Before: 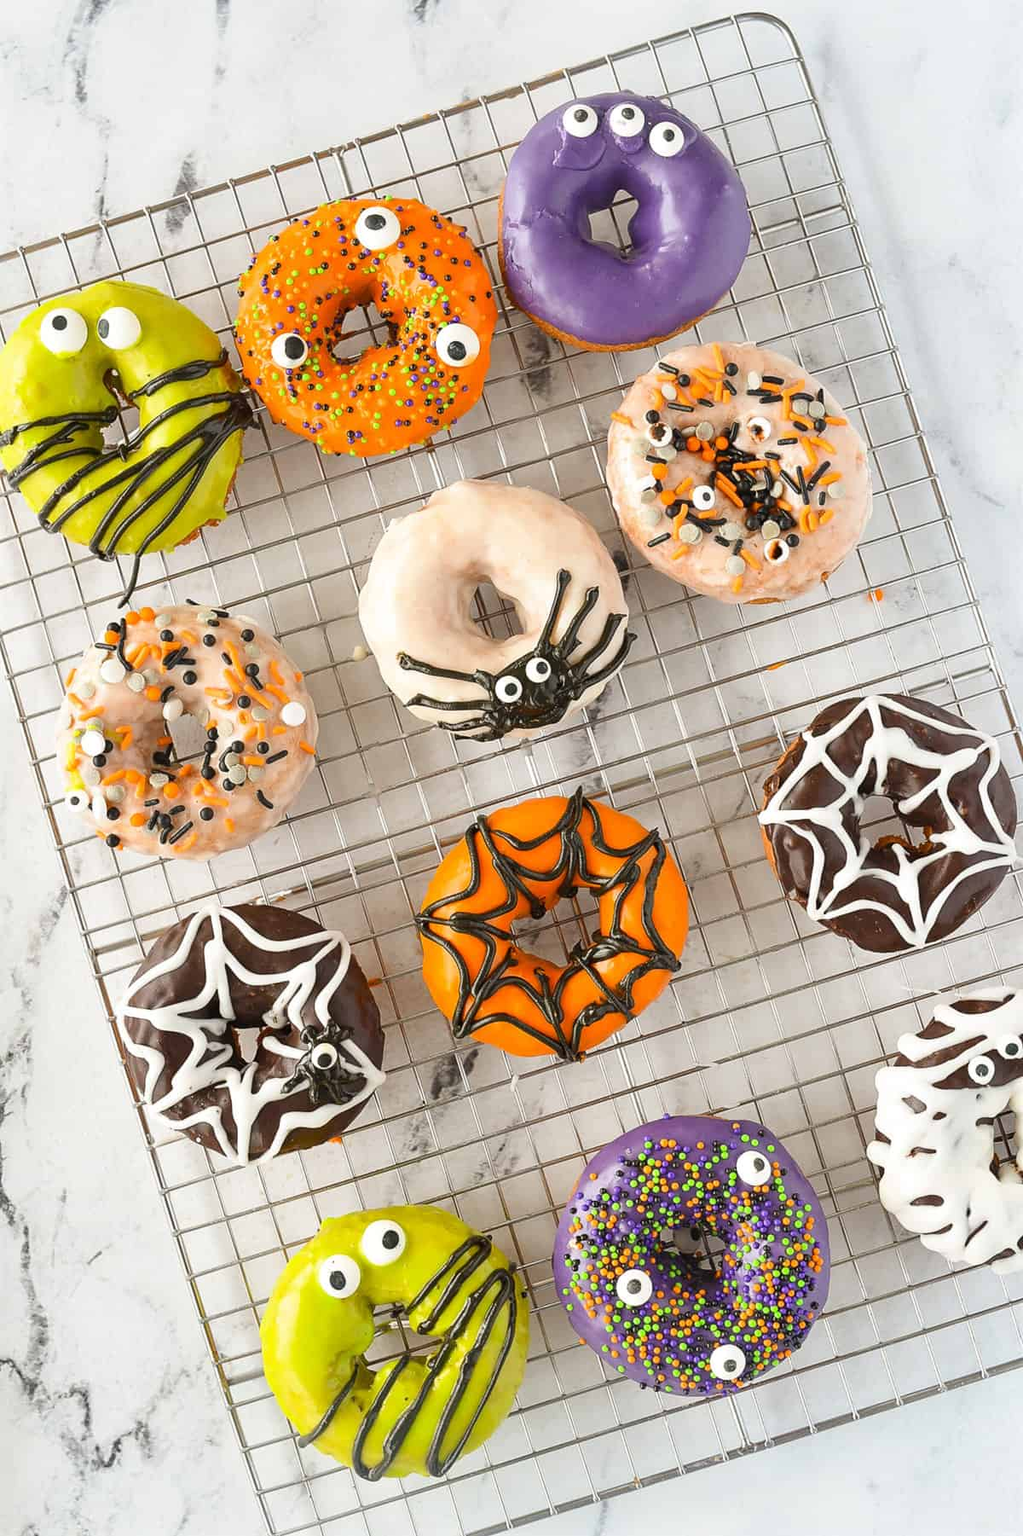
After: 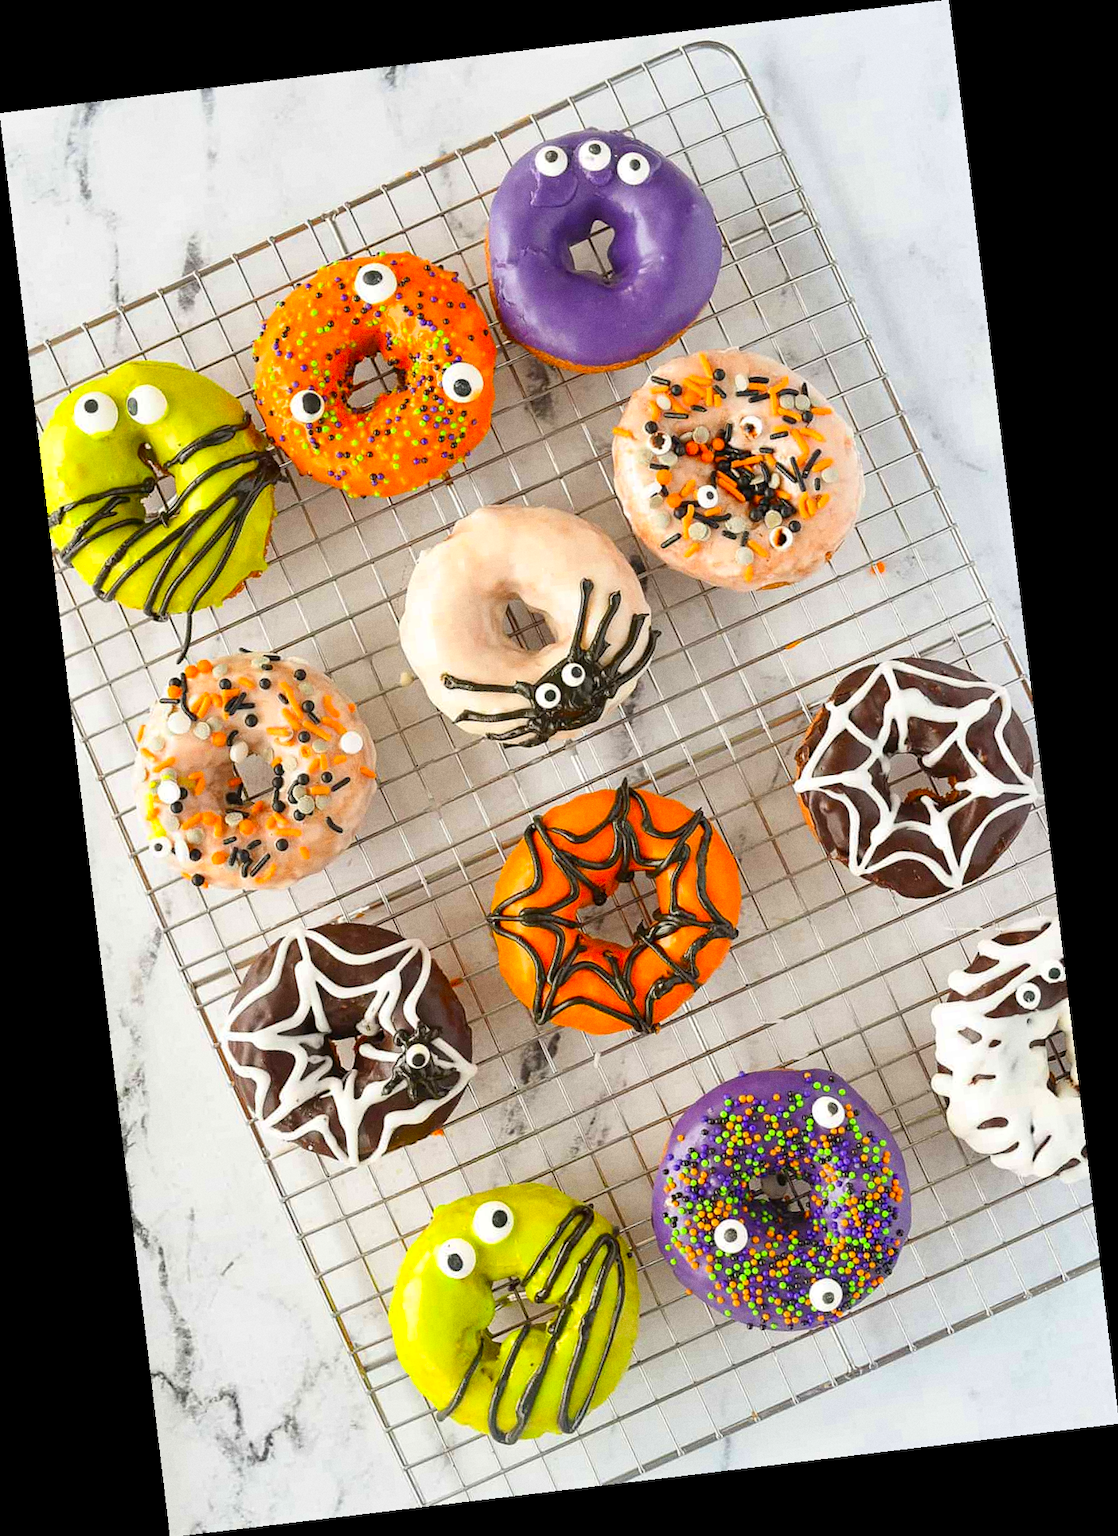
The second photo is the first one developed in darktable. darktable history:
grain: on, module defaults
color zones: curves: ch0 [(0, 0.613) (0.01, 0.613) (0.245, 0.448) (0.498, 0.529) (0.642, 0.665) (0.879, 0.777) (0.99, 0.613)]; ch1 [(0, 0) (0.143, 0) (0.286, 0) (0.429, 0) (0.571, 0) (0.714, 0) (0.857, 0)], mix -131.09%
rotate and perspective: rotation -6.83°, automatic cropping off
